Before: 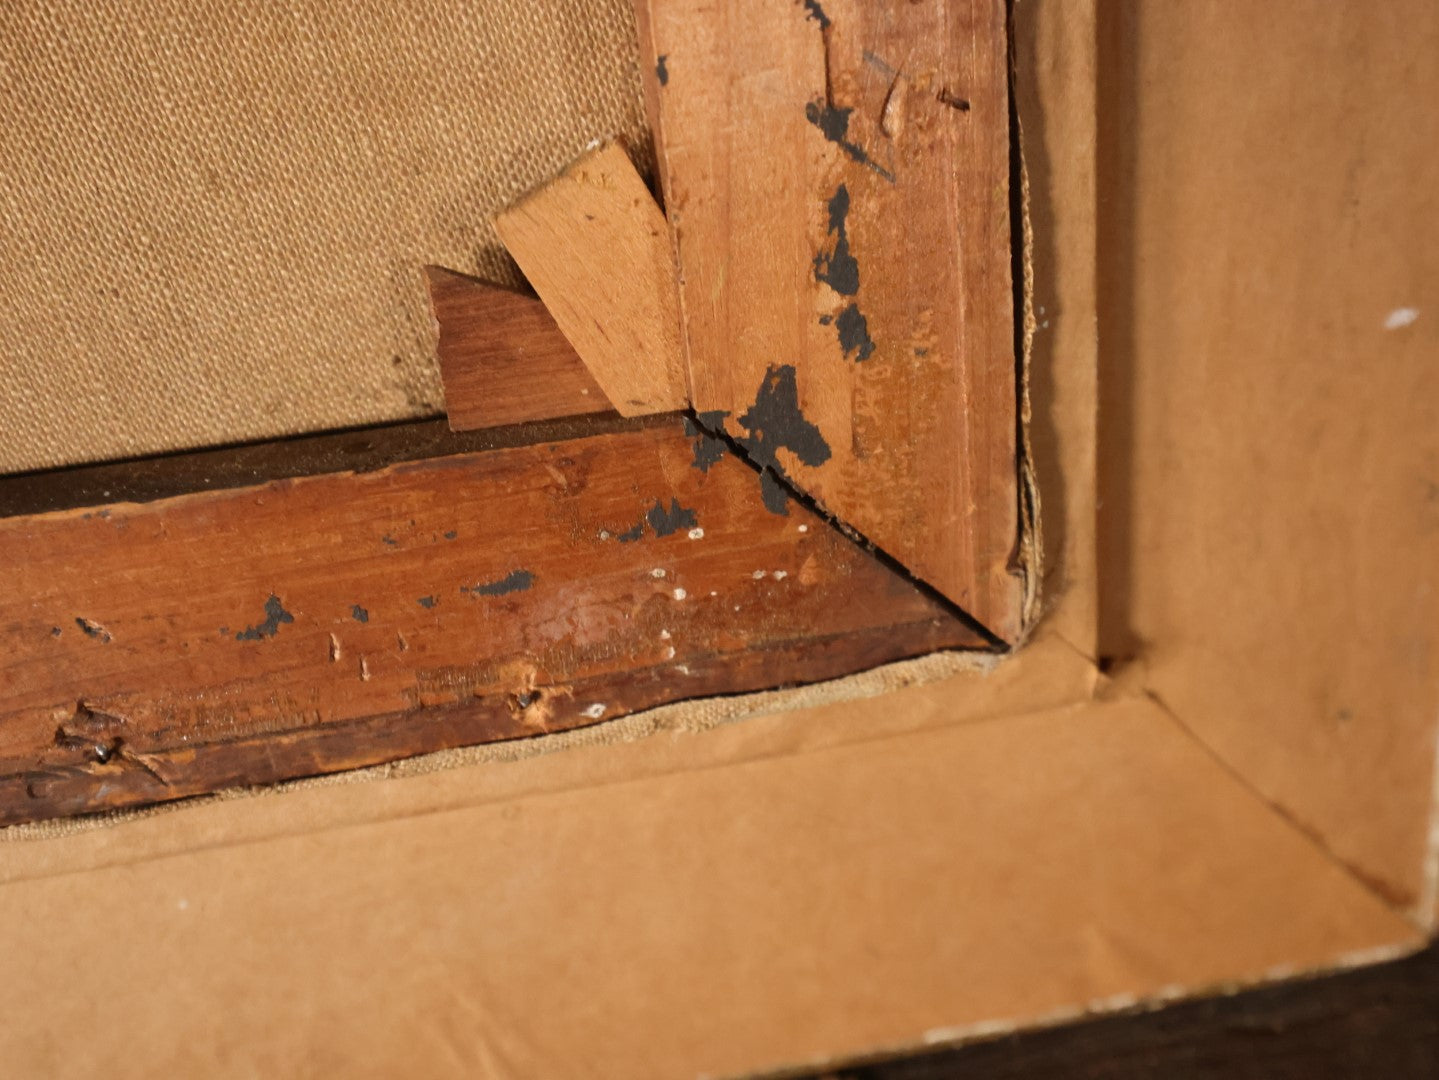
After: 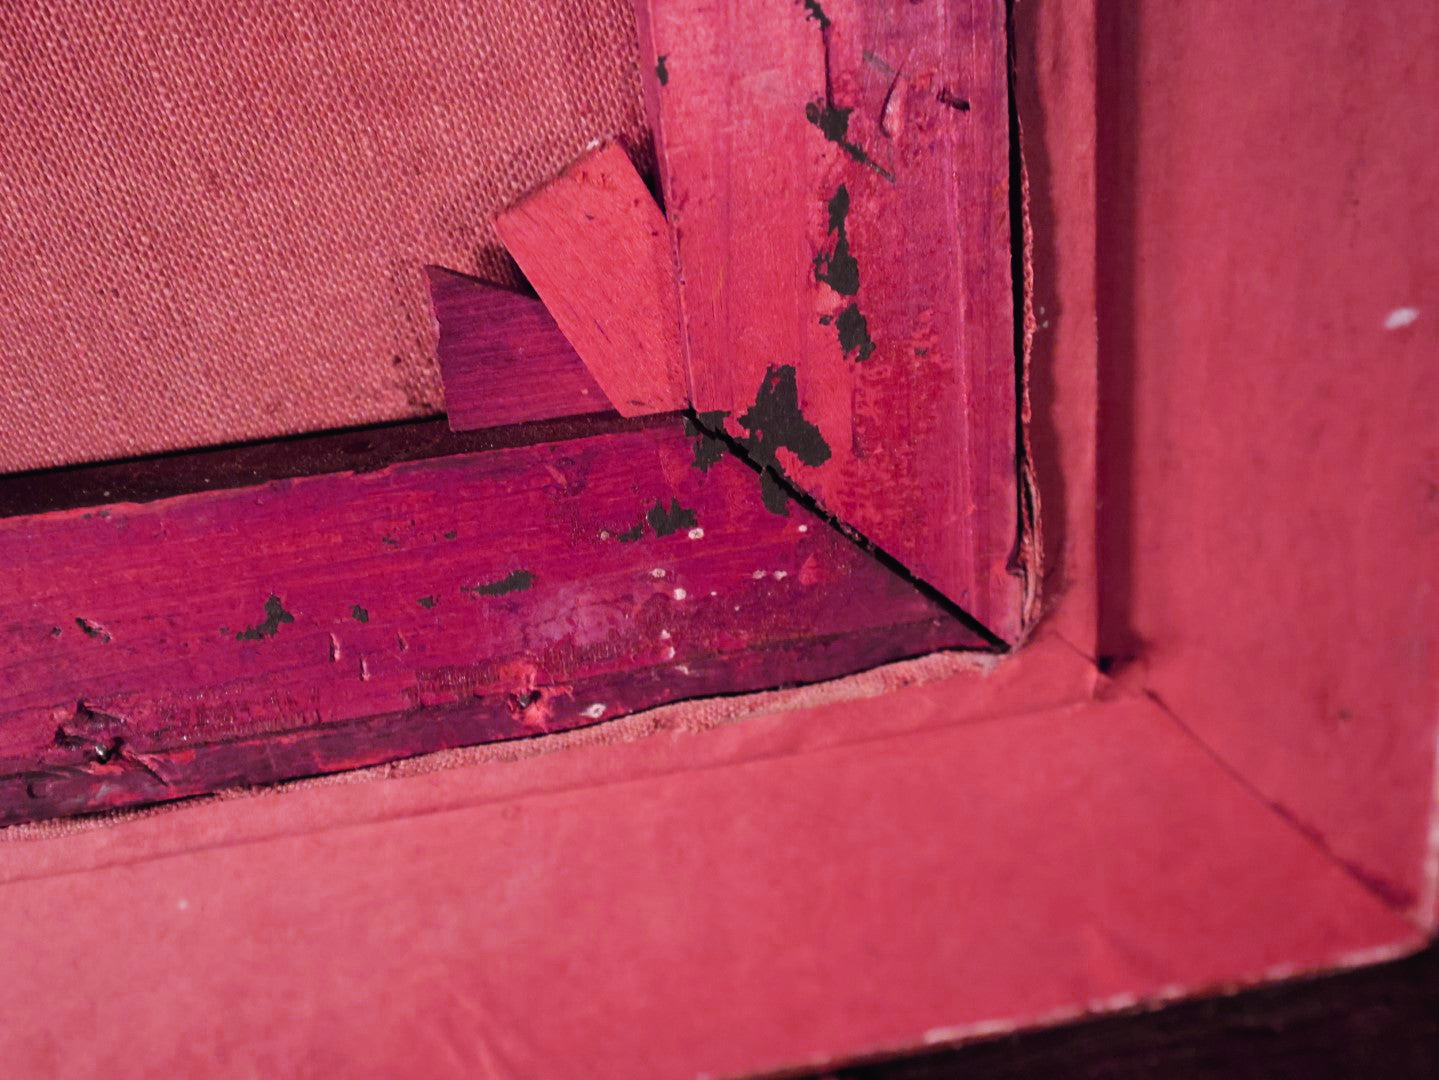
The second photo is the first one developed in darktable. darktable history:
tone curve: curves: ch0 [(0, 0) (0.003, 0.004) (0.011, 0.008) (0.025, 0.012) (0.044, 0.02) (0.069, 0.028) (0.1, 0.034) (0.136, 0.059) (0.177, 0.1) (0.224, 0.151) (0.277, 0.203) (0.335, 0.266) (0.399, 0.344) (0.468, 0.414) (0.543, 0.507) (0.623, 0.602) (0.709, 0.704) (0.801, 0.804) (0.898, 0.927) (1, 1)], preserve colors none
color look up table: target L [82.07, 95.25, 87.91, 89.23, 82.97, 58.2, 73.19, 73.35, 59.35, 50.12, 44.41, 25.02, 4.715, 200.07, 74.82, 77.35, 62.05, 56.16, 51.39, 57.09, 59.12, 54.81, 37.73, 23.94, 26.22, 15.75, 81.36, 66.98, 66.35, 64.74, 66.91, 63.77, 63.85, 56.72, 85.07, 48.74, 48.89, 35.8, 30.74, 45.69, 30.78, 15.9, 3.863, 84.66, 85.45, 79.08, 87.54, 68.04, 50.05], target a [10.16, -16.3, -30.71, -8.547, -65.33, 33.04, -59.33, -60.26, -14.67, -40.96, -37.35, -24.07, -7.349, 0, 18.31, 34.64, 57.96, 72.98, 66.31, 71.75, 78, 45.01, 9.316, 37.43, 42.13, 27.63, 11.49, 49.22, 4.953, -0.084, -5.458, 43.83, 24.52, 17.87, -38.14, 33.23, 62.23, 56.27, 39.03, -14.06, 30.18, 32.87, 17.24, -65.58, -16.85, -62.6, -45.99, -44.6, -38.36], target b [58.84, 50.57, 28.96, 75.58, 66.79, 56.29, 58.21, 59.91, 37.48, 42.84, 39.28, 24.83, 7.047, 0, 16.46, -16, 37.86, 60.66, 26.04, -55.34, -52.26, -30.15, -6.104, 33.59, -24.58, -15.97, -17.95, -39.31, -46.29, -1.182, -23.54, -49.72, -31.14, -18.3, -21, -69.25, -62.11, -92.11, -51.39, -26.46, -33.02, -54.81, -28.51, 67.67, 10.85, 56.89, -2.639, 15.54, 25.65], num patches 49
